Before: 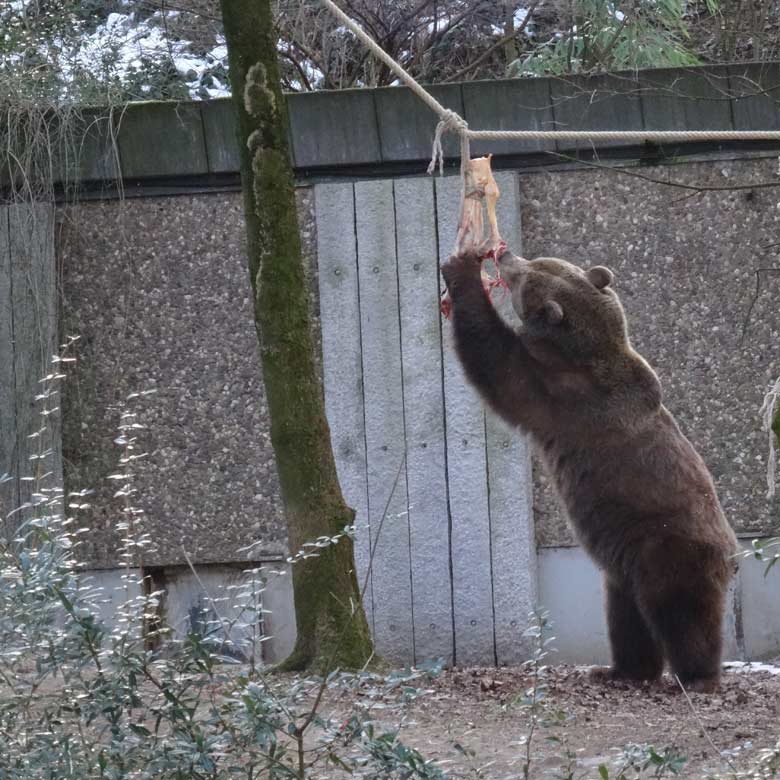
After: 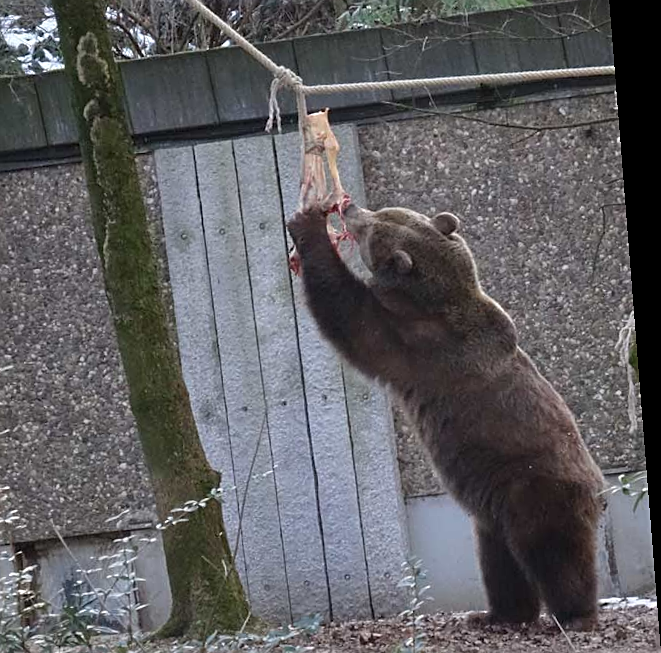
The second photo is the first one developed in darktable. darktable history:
sharpen: on, module defaults
rotate and perspective: rotation -4.2°, shear 0.006, automatic cropping off
crop and rotate: left 20.74%, top 7.912%, right 0.375%, bottom 13.378%
